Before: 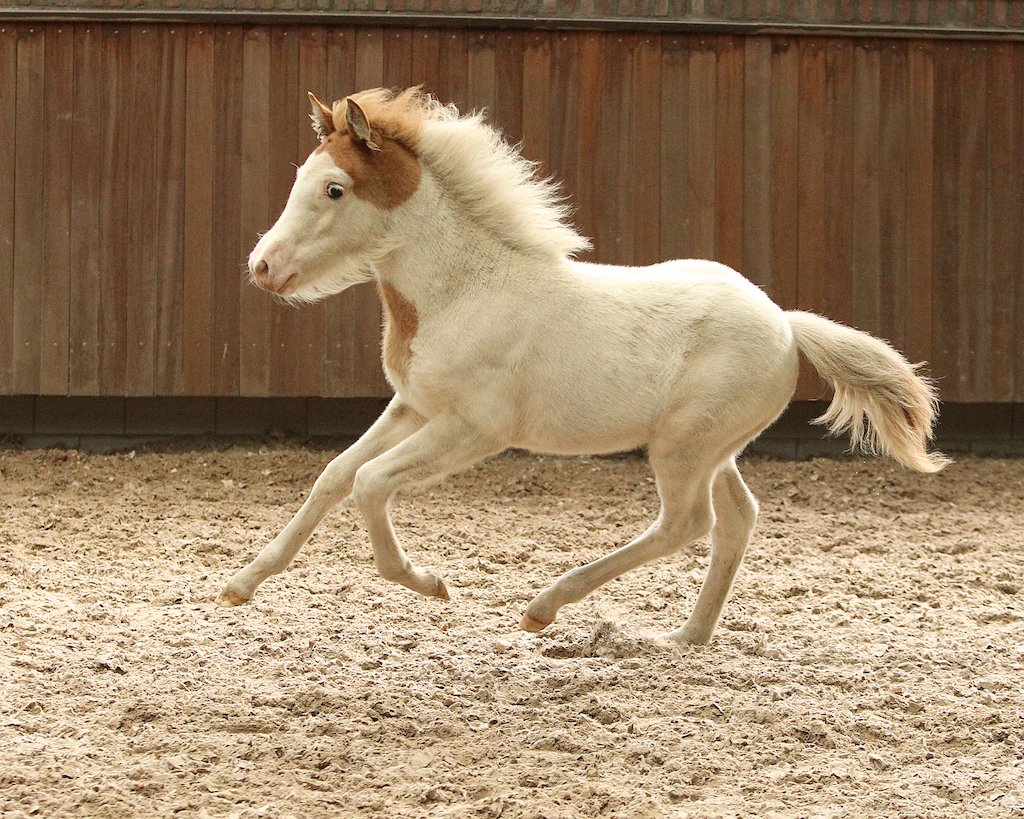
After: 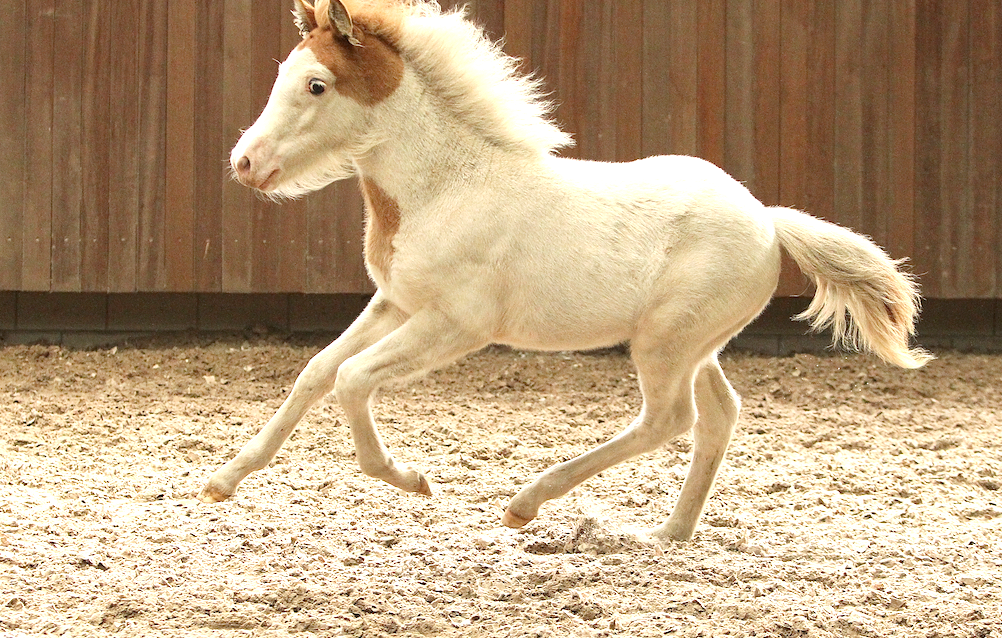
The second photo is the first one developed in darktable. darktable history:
exposure: exposure 0.6 EV, compensate highlight preservation false
crop and rotate: left 1.814%, top 12.818%, right 0.25%, bottom 9.225%
